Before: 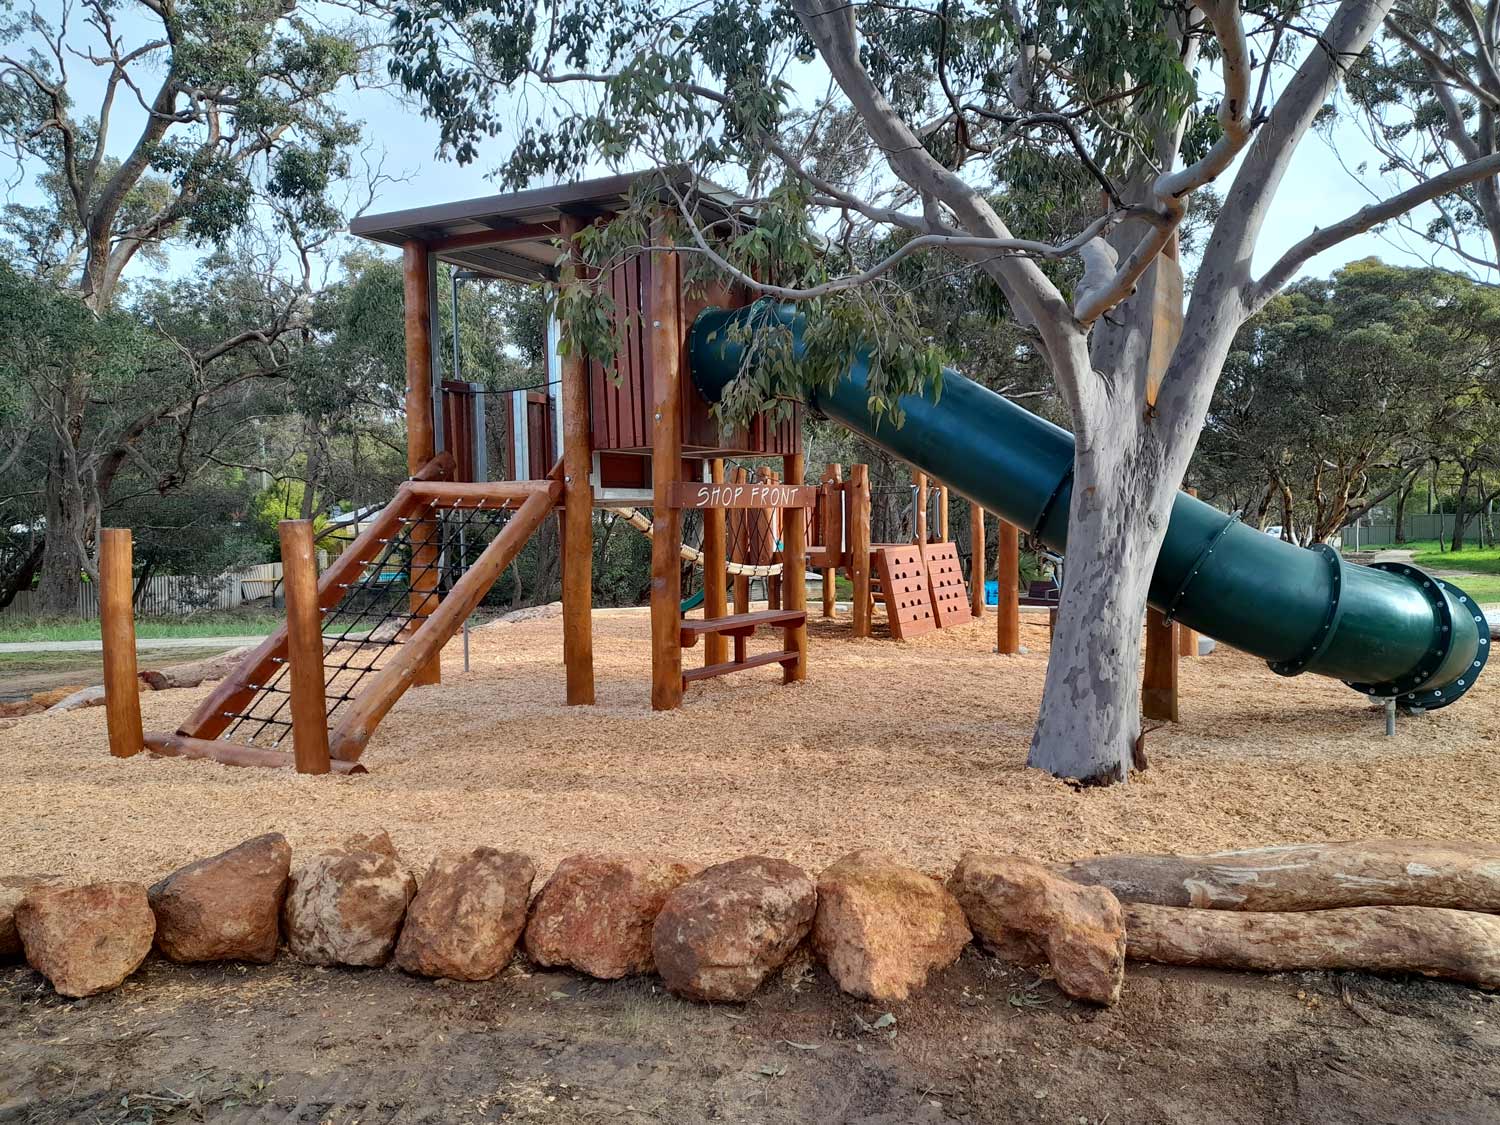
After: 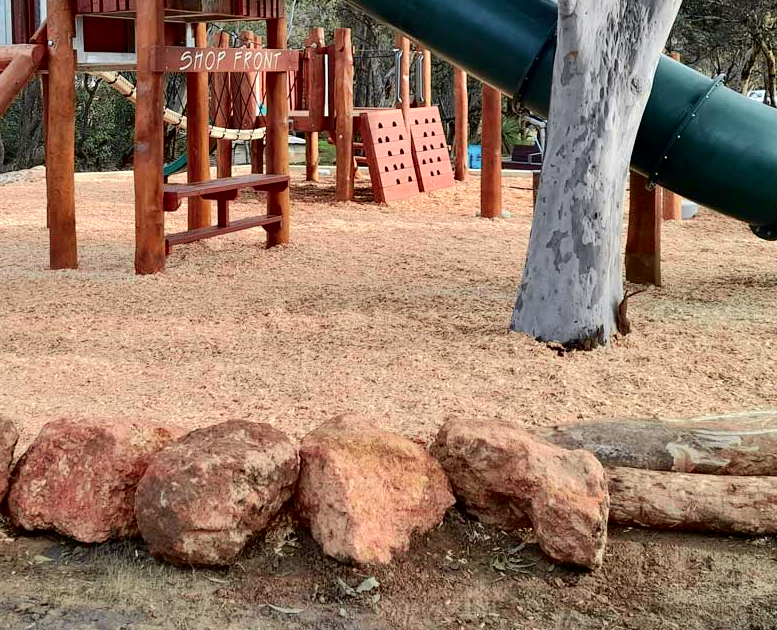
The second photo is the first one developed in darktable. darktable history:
crop: left 34.479%, top 38.822%, right 13.718%, bottom 5.172%
exposure: black level correction 0, exposure 0.2 EV, compensate exposure bias true, compensate highlight preservation false
tone curve: curves: ch0 [(0.003, 0) (0.066, 0.031) (0.163, 0.112) (0.264, 0.238) (0.395, 0.408) (0.517, 0.56) (0.684, 0.734) (0.791, 0.814) (1, 1)]; ch1 [(0, 0) (0.164, 0.115) (0.337, 0.332) (0.39, 0.398) (0.464, 0.461) (0.501, 0.5) (0.507, 0.5) (0.534, 0.532) (0.577, 0.59) (0.652, 0.681) (0.733, 0.749) (0.811, 0.796) (1, 1)]; ch2 [(0, 0) (0.337, 0.382) (0.464, 0.476) (0.501, 0.5) (0.527, 0.54) (0.551, 0.565) (0.6, 0.59) (0.687, 0.675) (1, 1)], color space Lab, independent channels, preserve colors none
